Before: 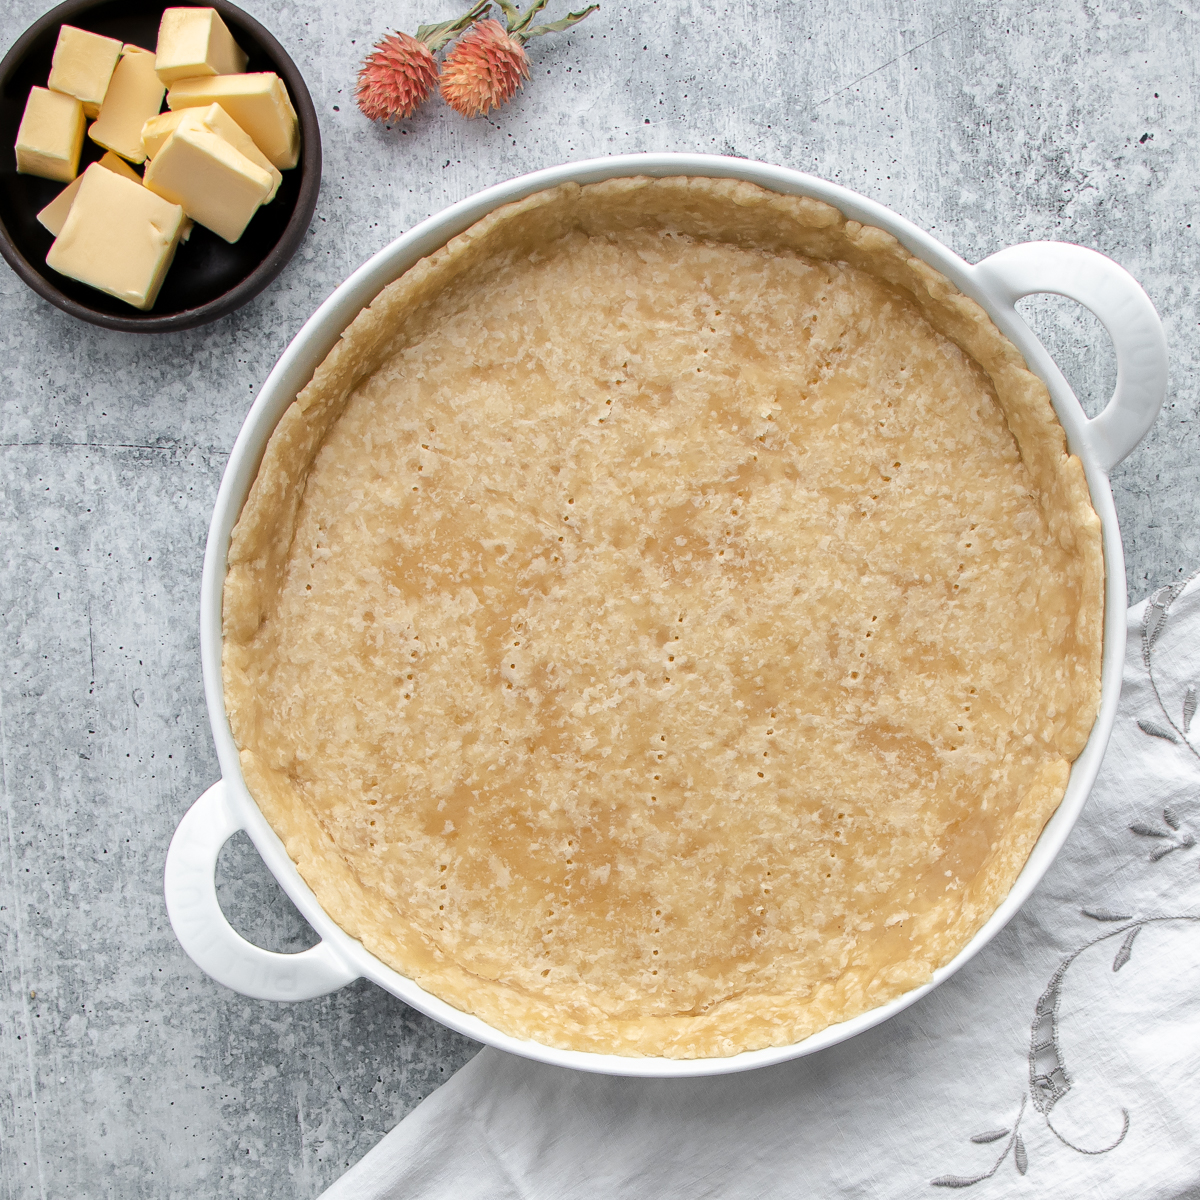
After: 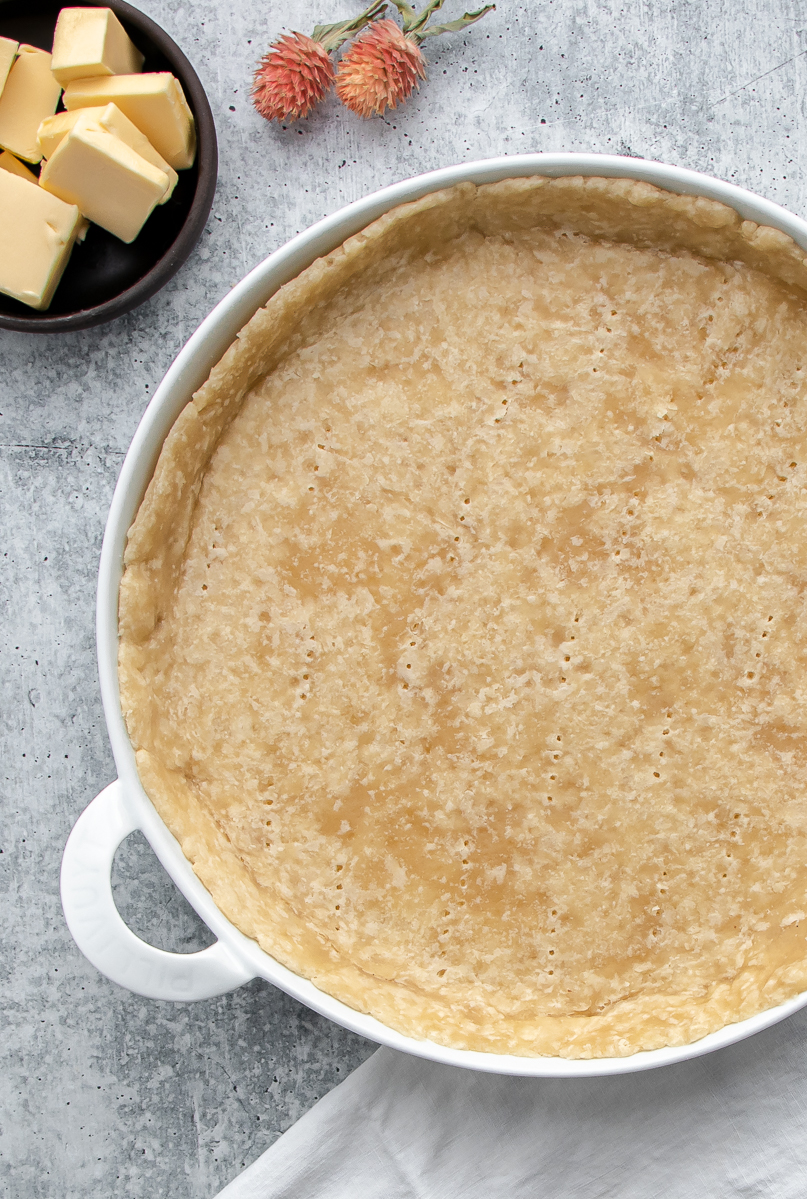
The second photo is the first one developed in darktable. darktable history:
crop and rotate: left 8.689%, right 24.017%
